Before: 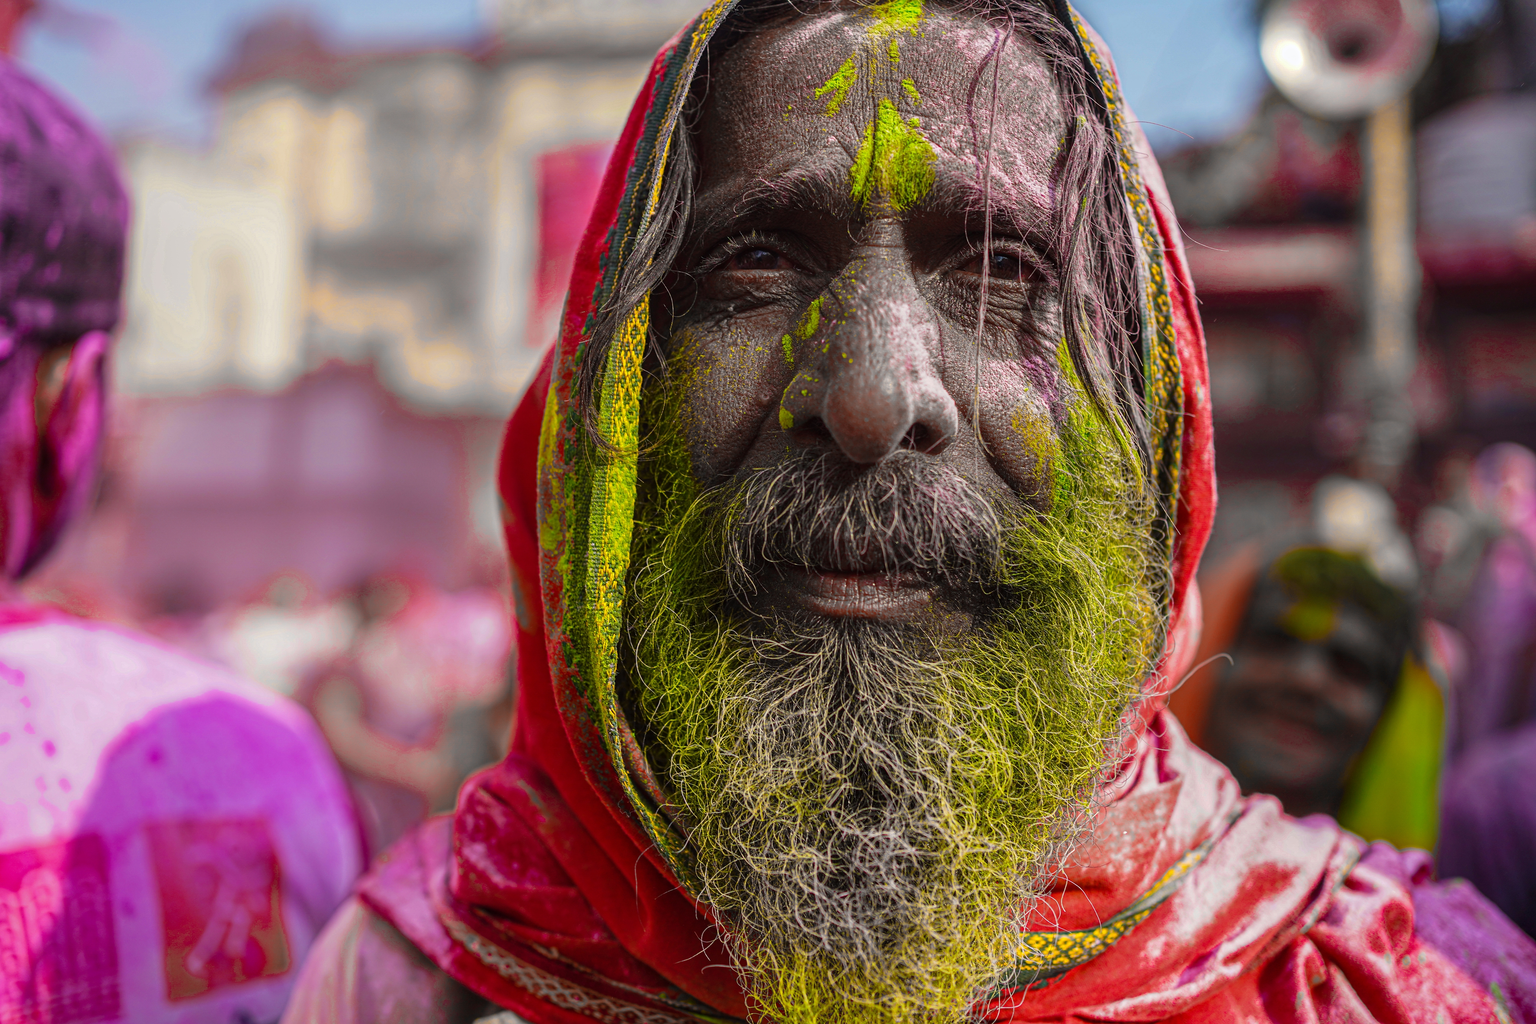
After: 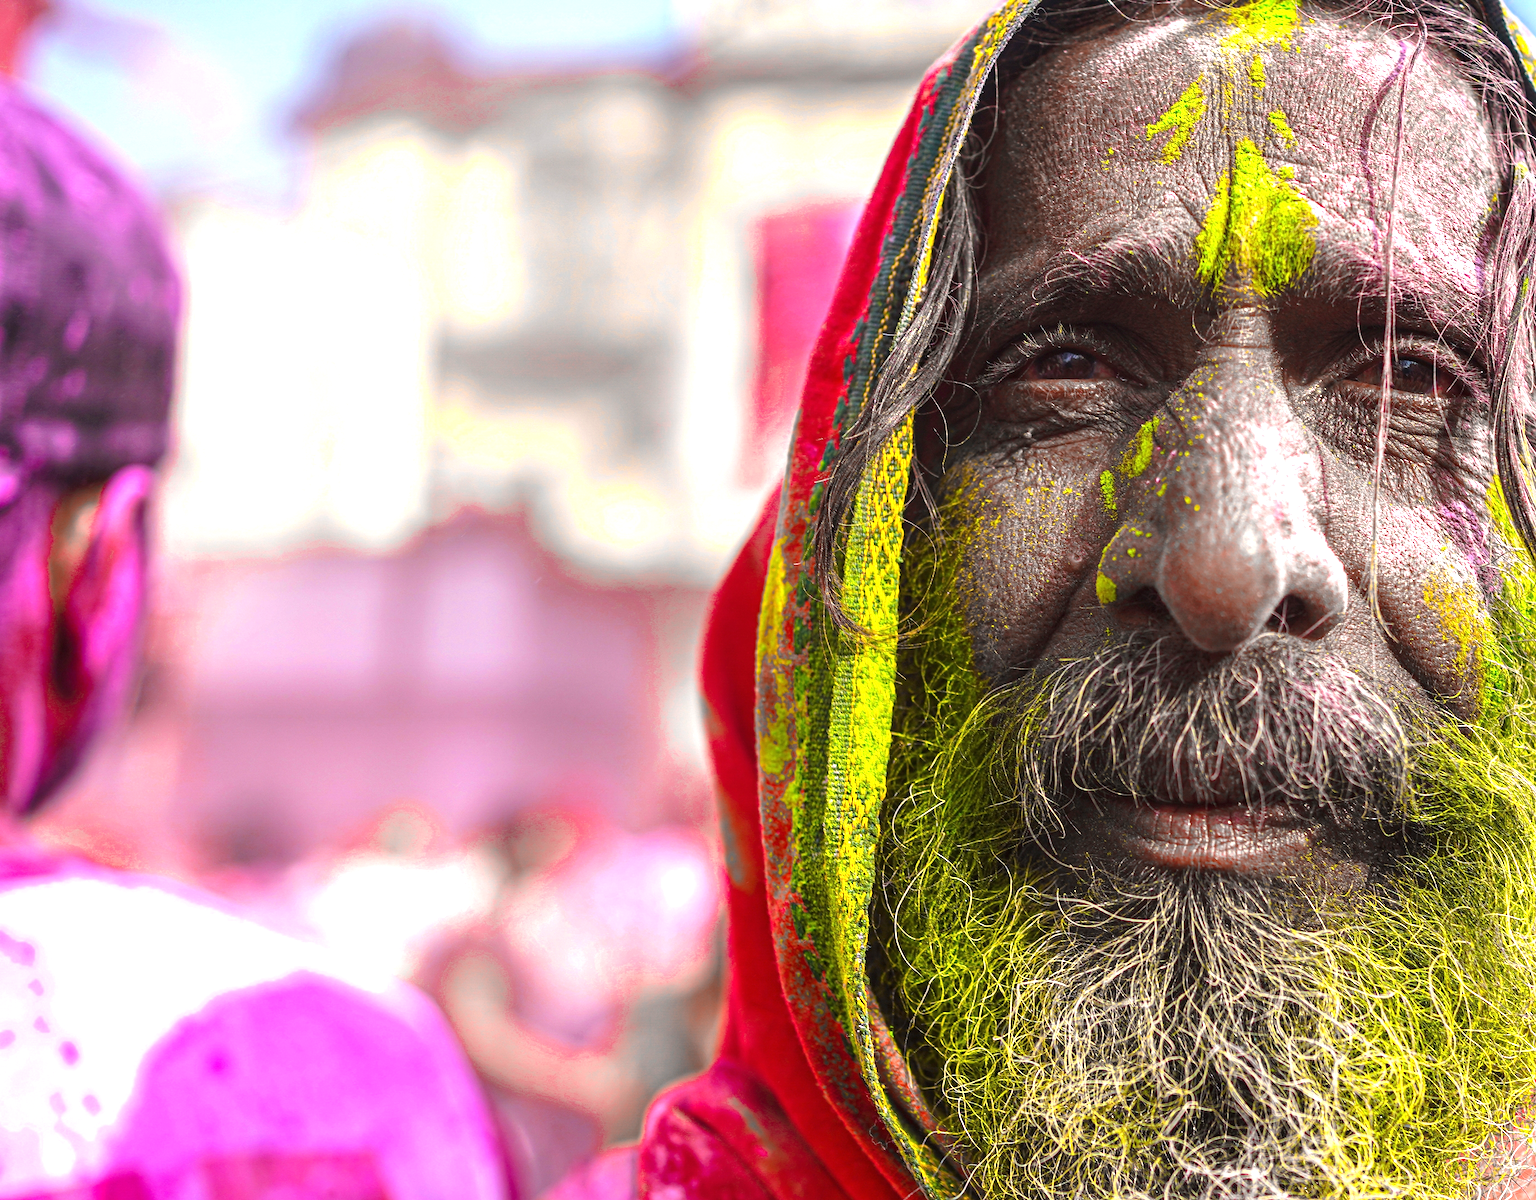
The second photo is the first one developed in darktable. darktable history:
exposure: black level correction 0, exposure 1.2 EV, compensate exposure bias true, compensate highlight preservation false
crop: right 28.885%, bottom 16.626%
